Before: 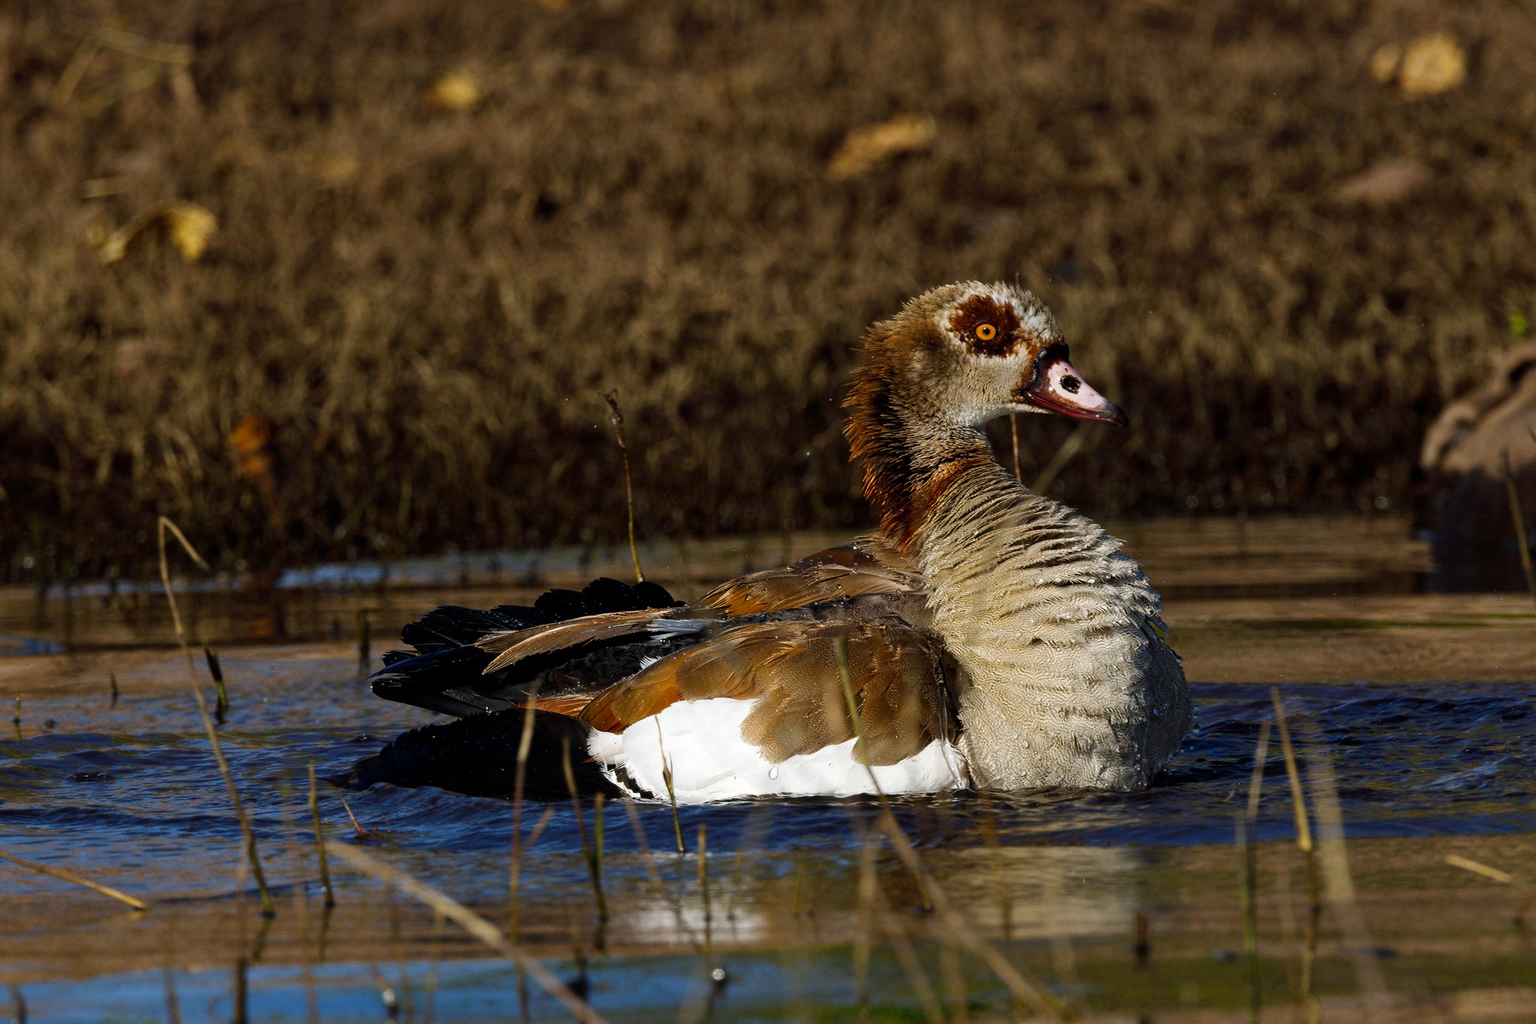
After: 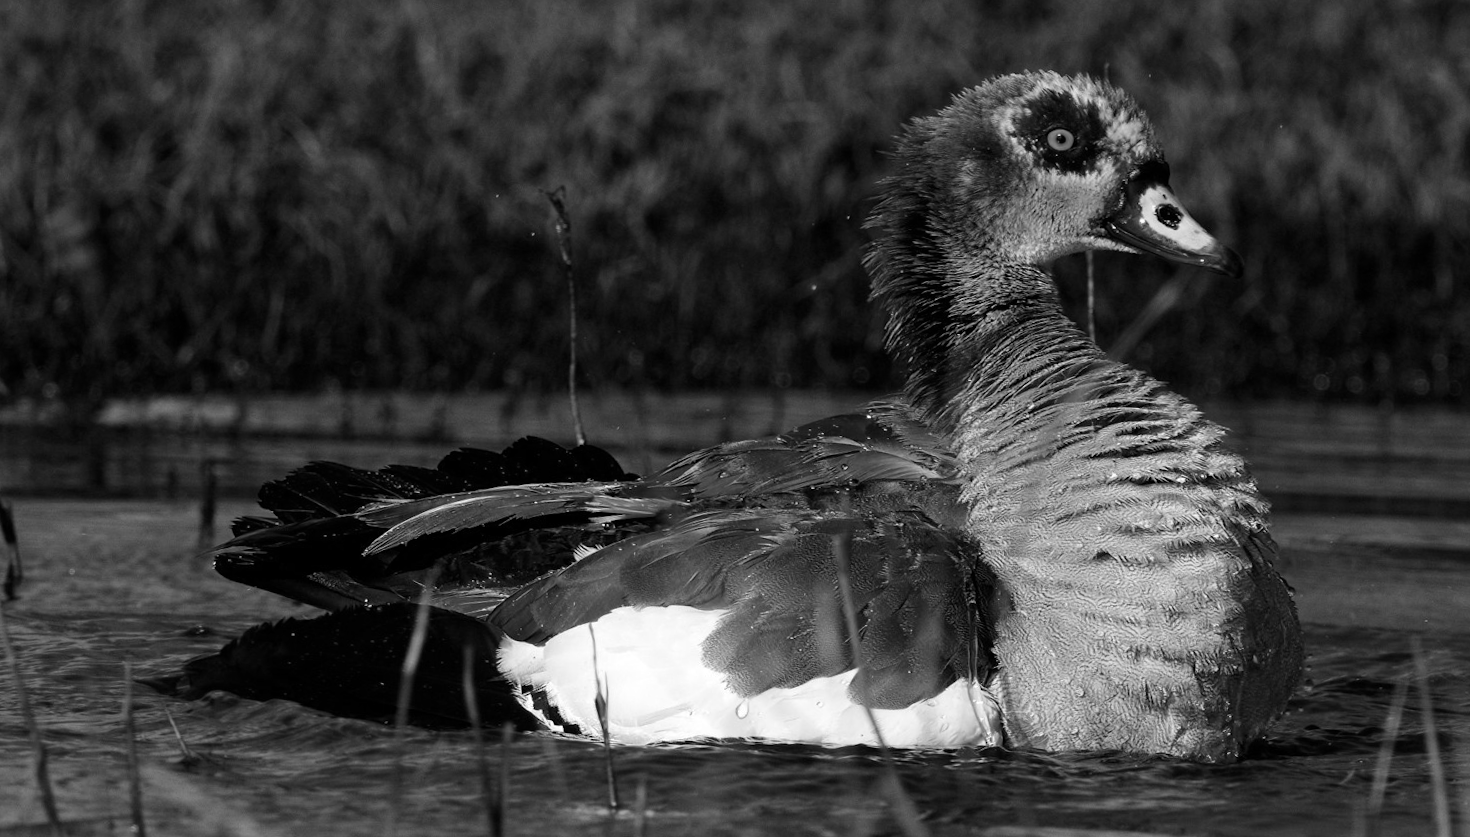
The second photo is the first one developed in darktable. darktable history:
velvia: strength 21.34%
crop and rotate: angle -3.46°, left 9.835%, top 21.186%, right 11.988%, bottom 12.053%
color calibration: output gray [0.22, 0.42, 0.37, 0], x 0.37, y 0.377, temperature 4295.54 K
